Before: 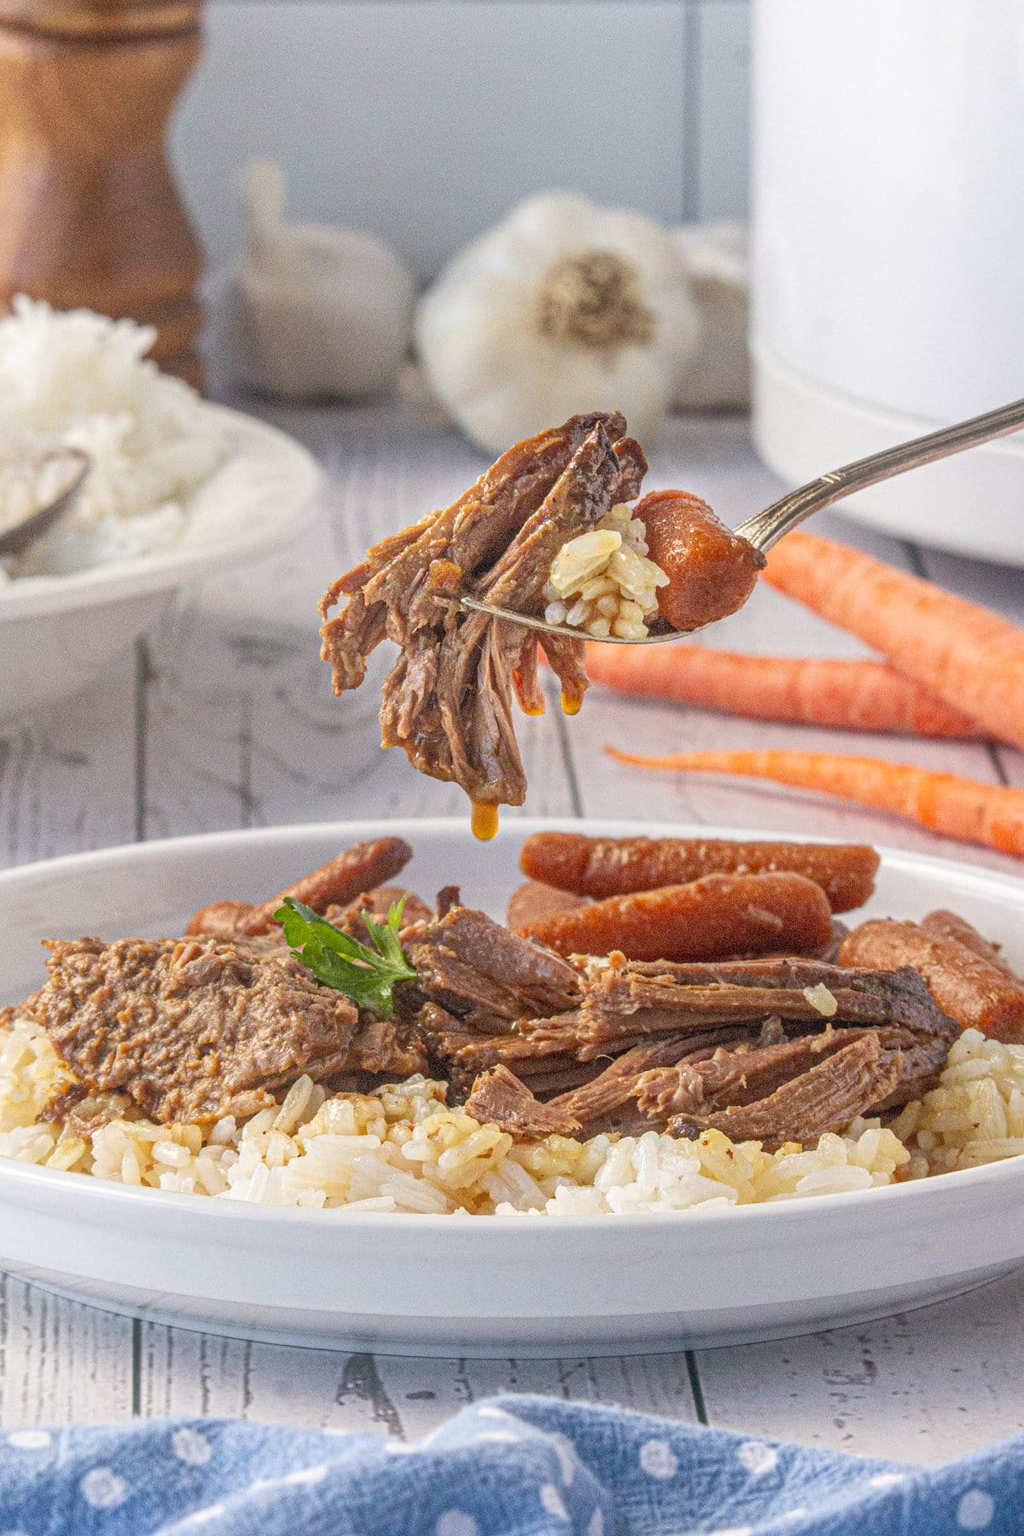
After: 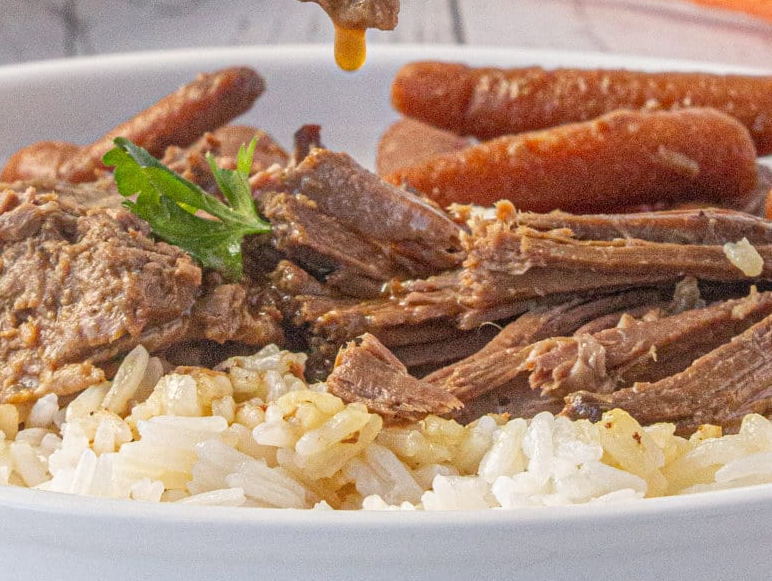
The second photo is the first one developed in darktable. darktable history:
crop: left 18.179%, top 50.819%, right 17.406%, bottom 16.855%
